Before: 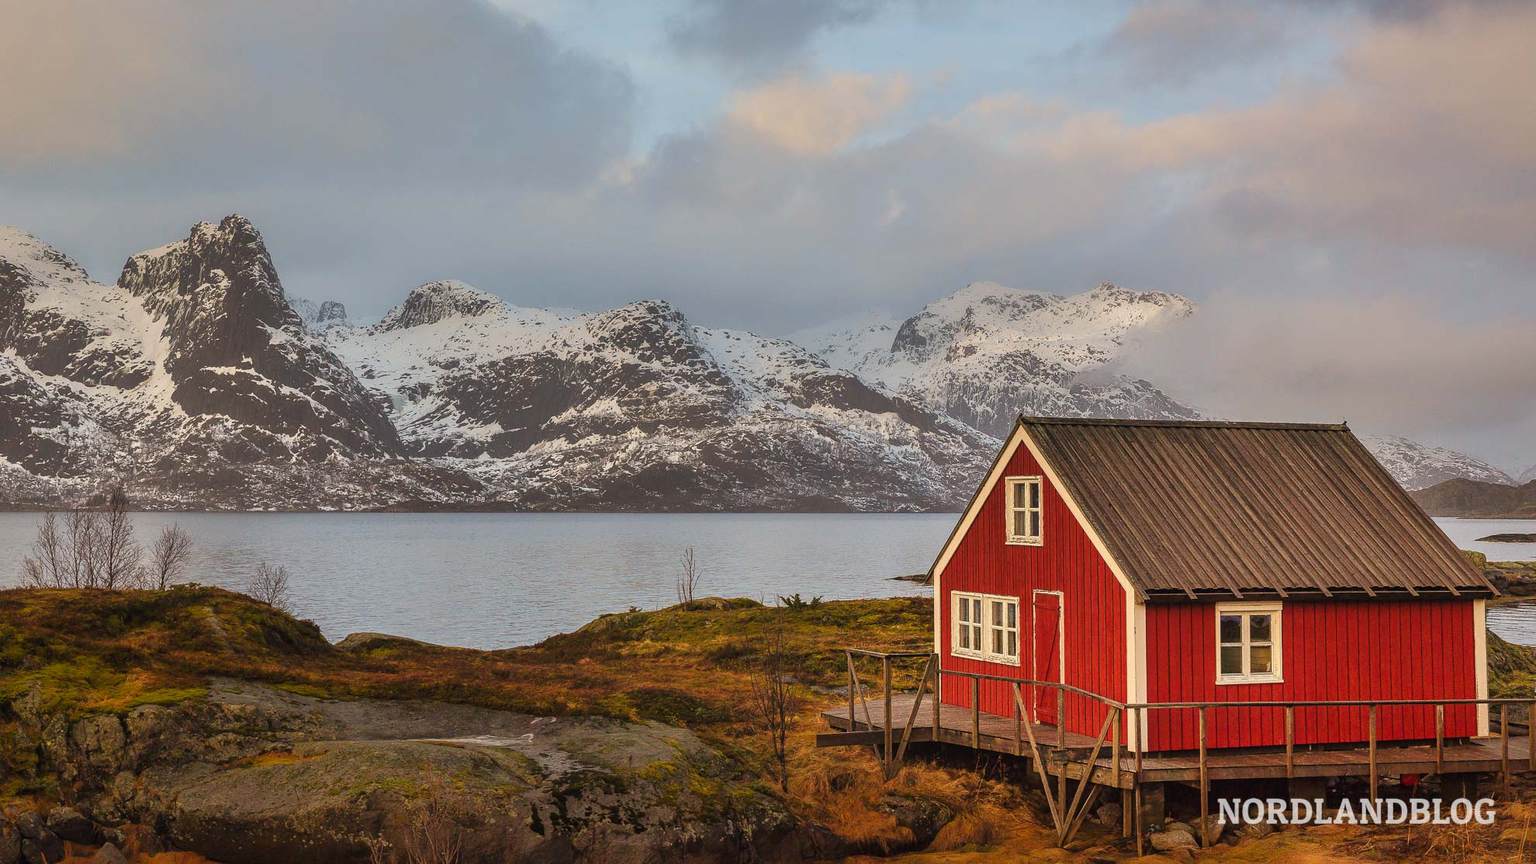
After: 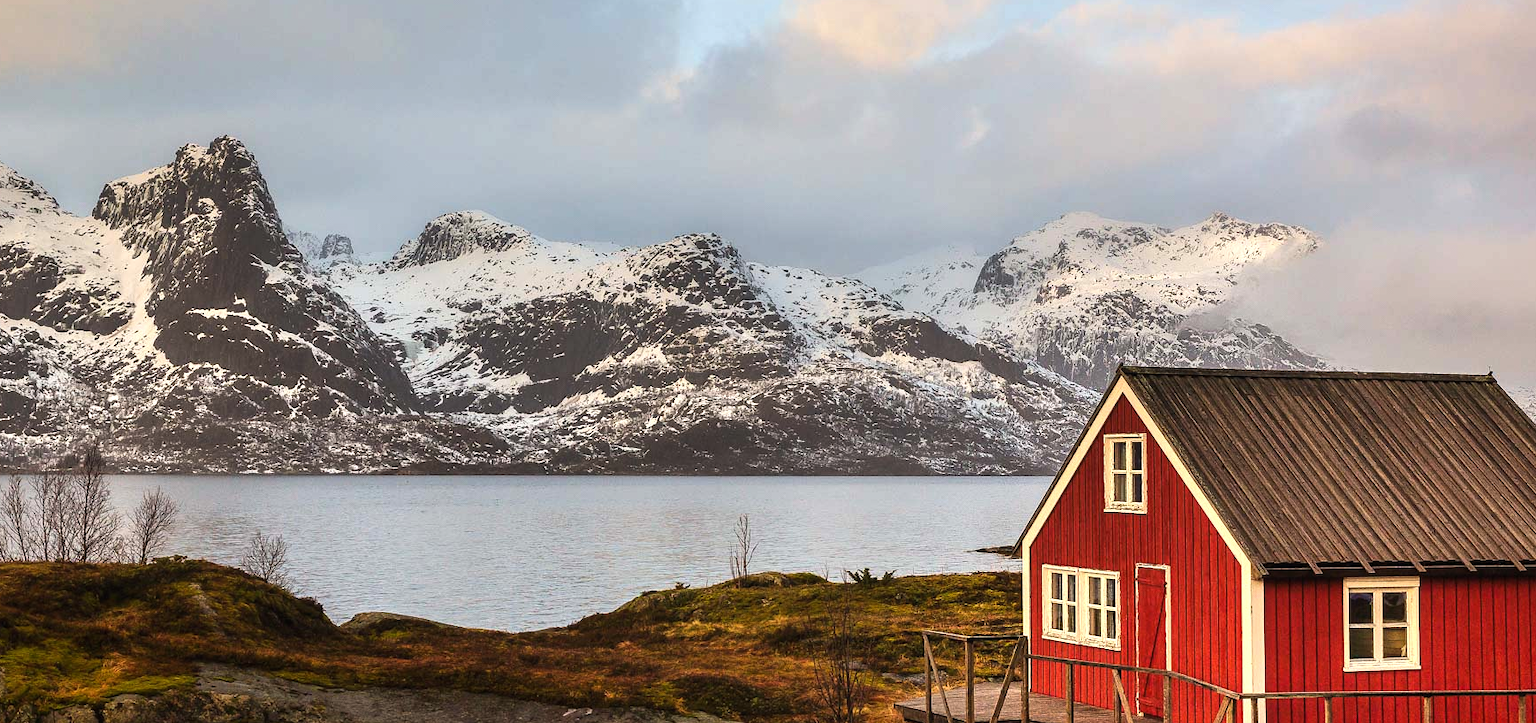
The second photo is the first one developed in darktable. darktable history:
crop and rotate: left 2.396%, top 11.125%, right 9.795%, bottom 15.352%
tone equalizer: -8 EV -0.777 EV, -7 EV -0.731 EV, -6 EV -0.59 EV, -5 EV -0.384 EV, -3 EV 0.398 EV, -2 EV 0.6 EV, -1 EV 0.675 EV, +0 EV 0.744 EV, edges refinement/feathering 500, mask exposure compensation -1.57 EV, preserve details no
